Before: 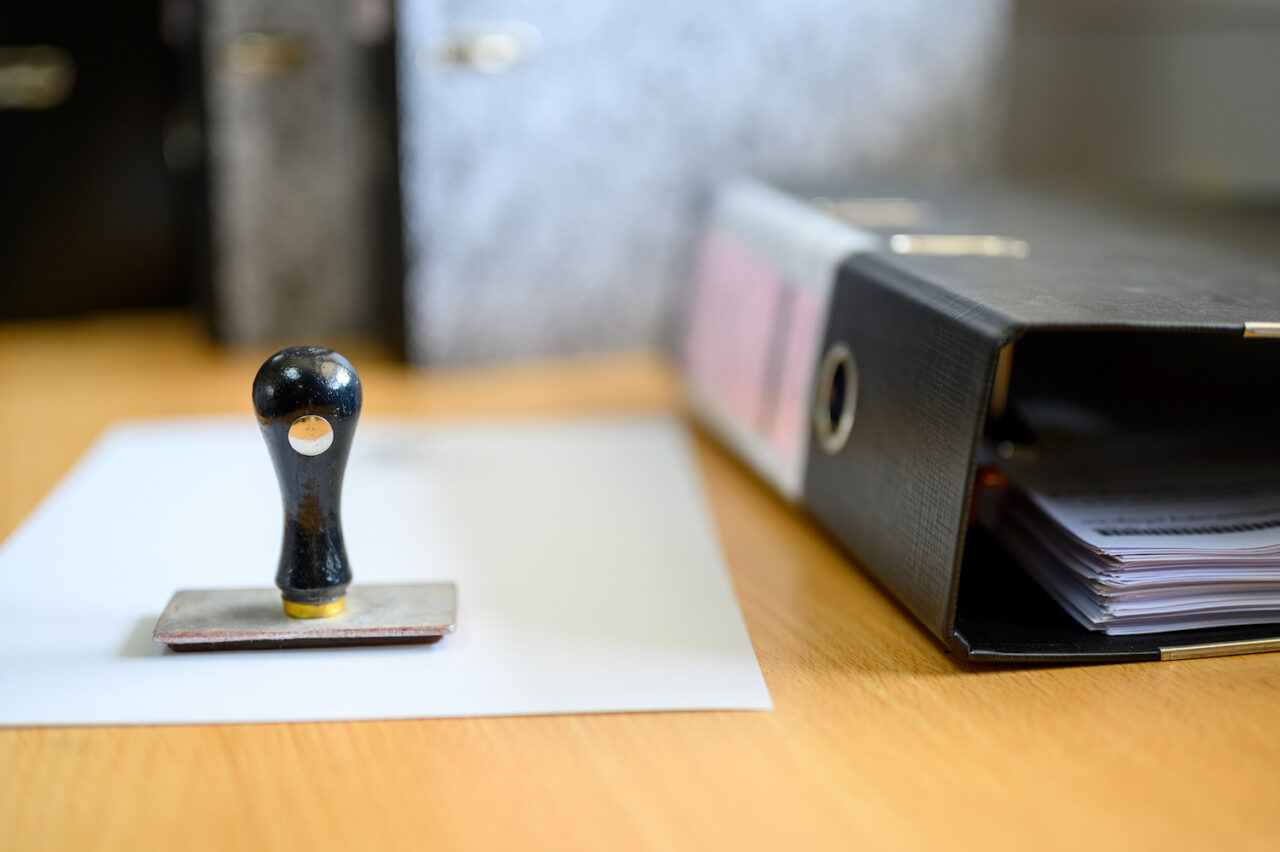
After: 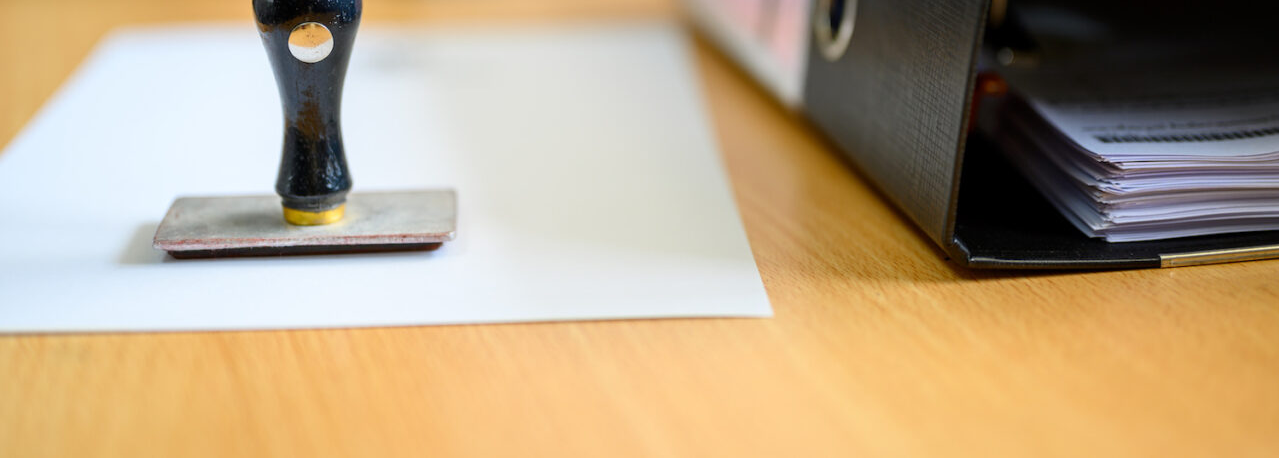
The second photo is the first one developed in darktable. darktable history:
crop and rotate: top 46.237%
white balance: emerald 1
